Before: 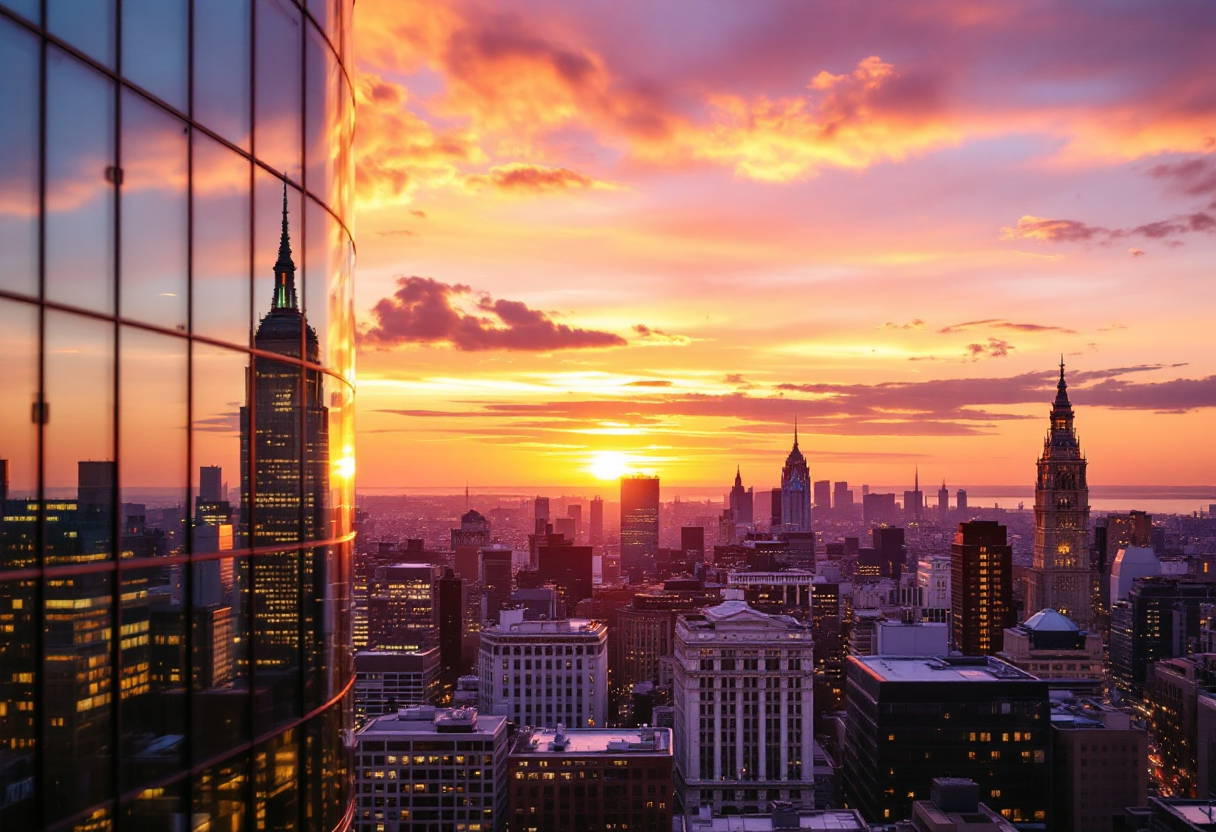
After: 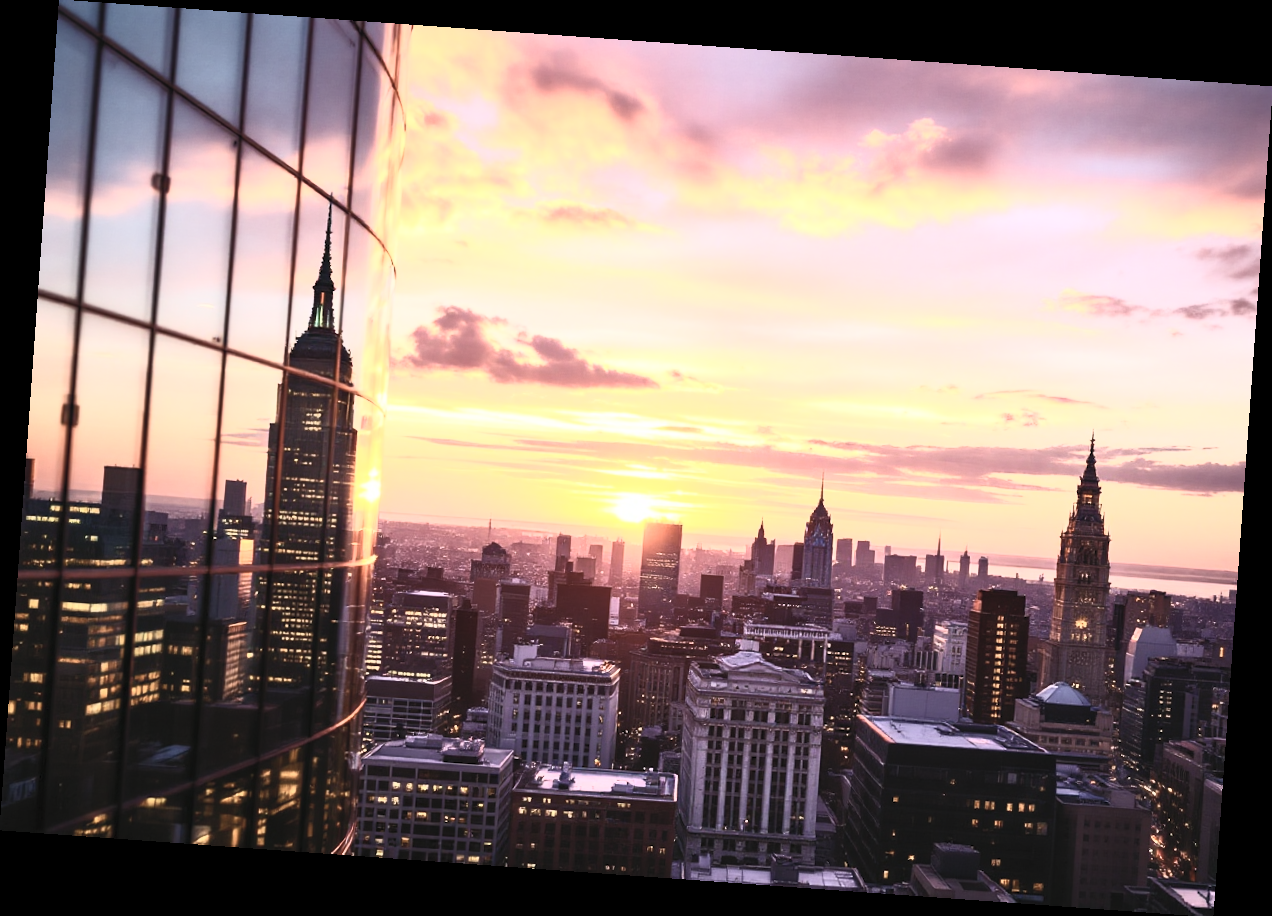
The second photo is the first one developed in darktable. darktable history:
contrast brightness saturation: contrast 0.57, brightness 0.57, saturation -0.34
rotate and perspective: rotation 4.1°, automatic cropping off
